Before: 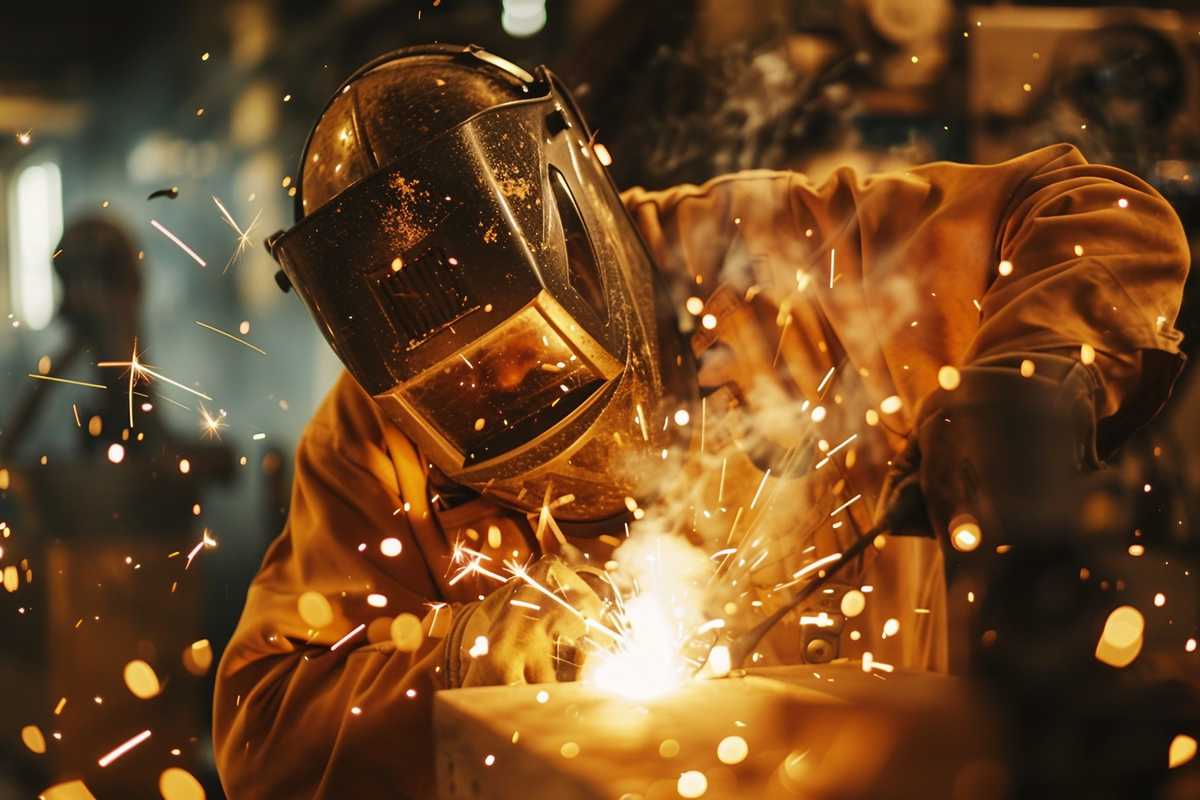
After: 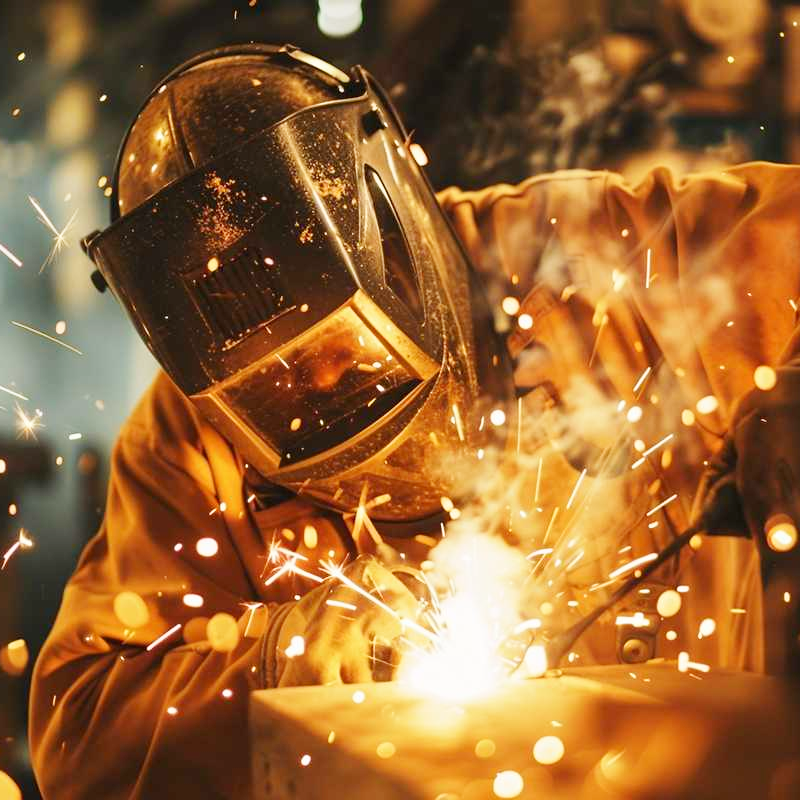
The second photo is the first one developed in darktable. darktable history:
crop: left 15.381%, right 17.878%
base curve: curves: ch0 [(0, 0) (0.204, 0.334) (0.55, 0.733) (1, 1)], preserve colors none
